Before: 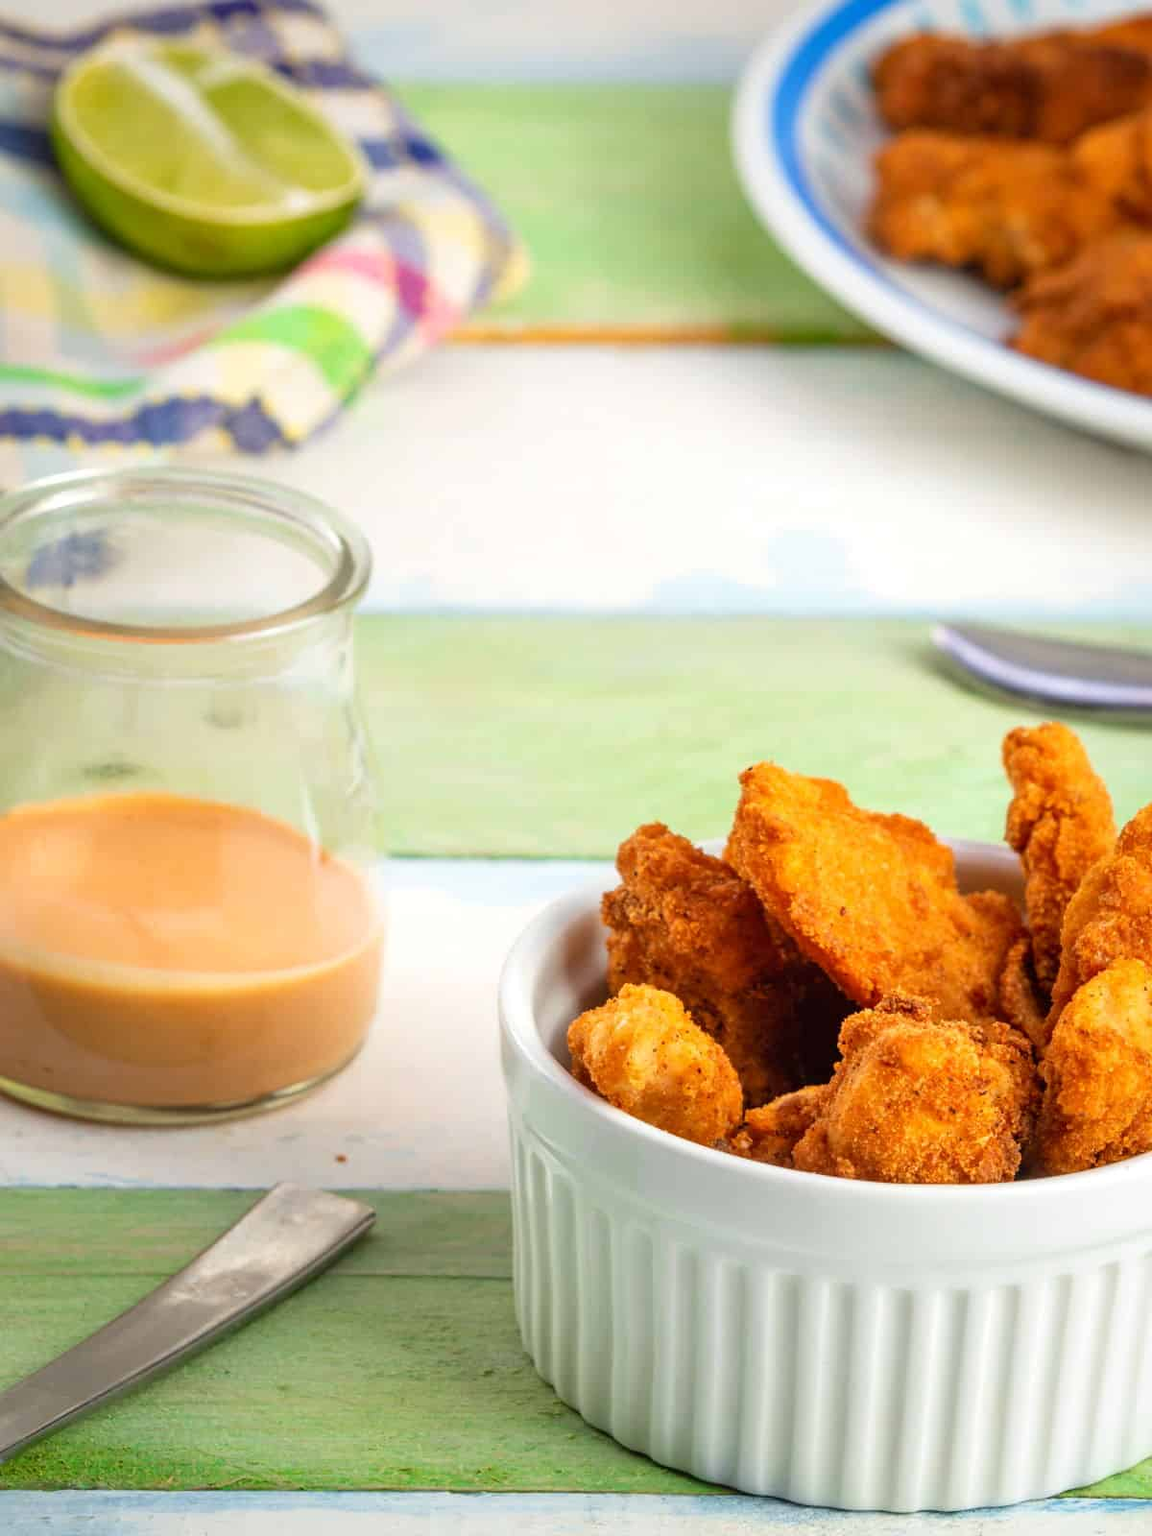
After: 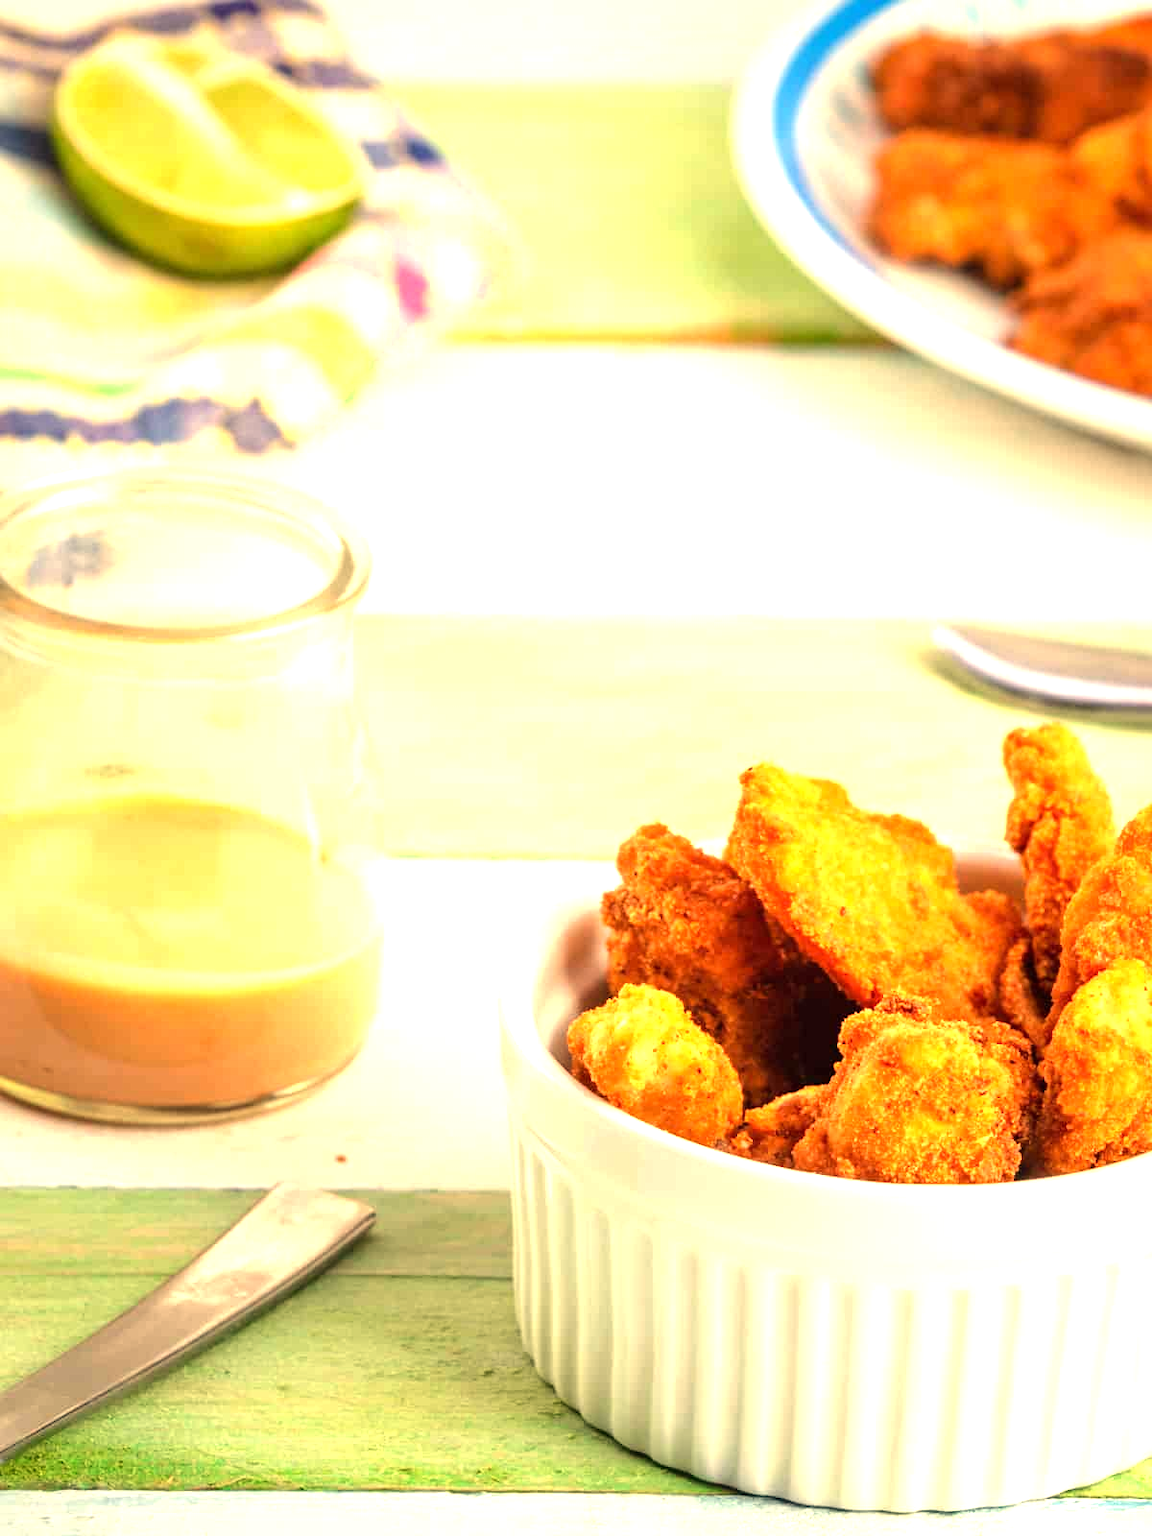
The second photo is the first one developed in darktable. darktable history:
tone equalizer: -8 EV -0.417 EV, -7 EV -0.389 EV, -6 EV -0.333 EV, -5 EV -0.222 EV, -3 EV 0.222 EV, -2 EV 0.333 EV, -1 EV 0.389 EV, +0 EV 0.417 EV, edges refinement/feathering 500, mask exposure compensation -1.25 EV, preserve details no
exposure: exposure 0.648 EV, compensate highlight preservation false
white balance: red 1.138, green 0.996, blue 0.812
